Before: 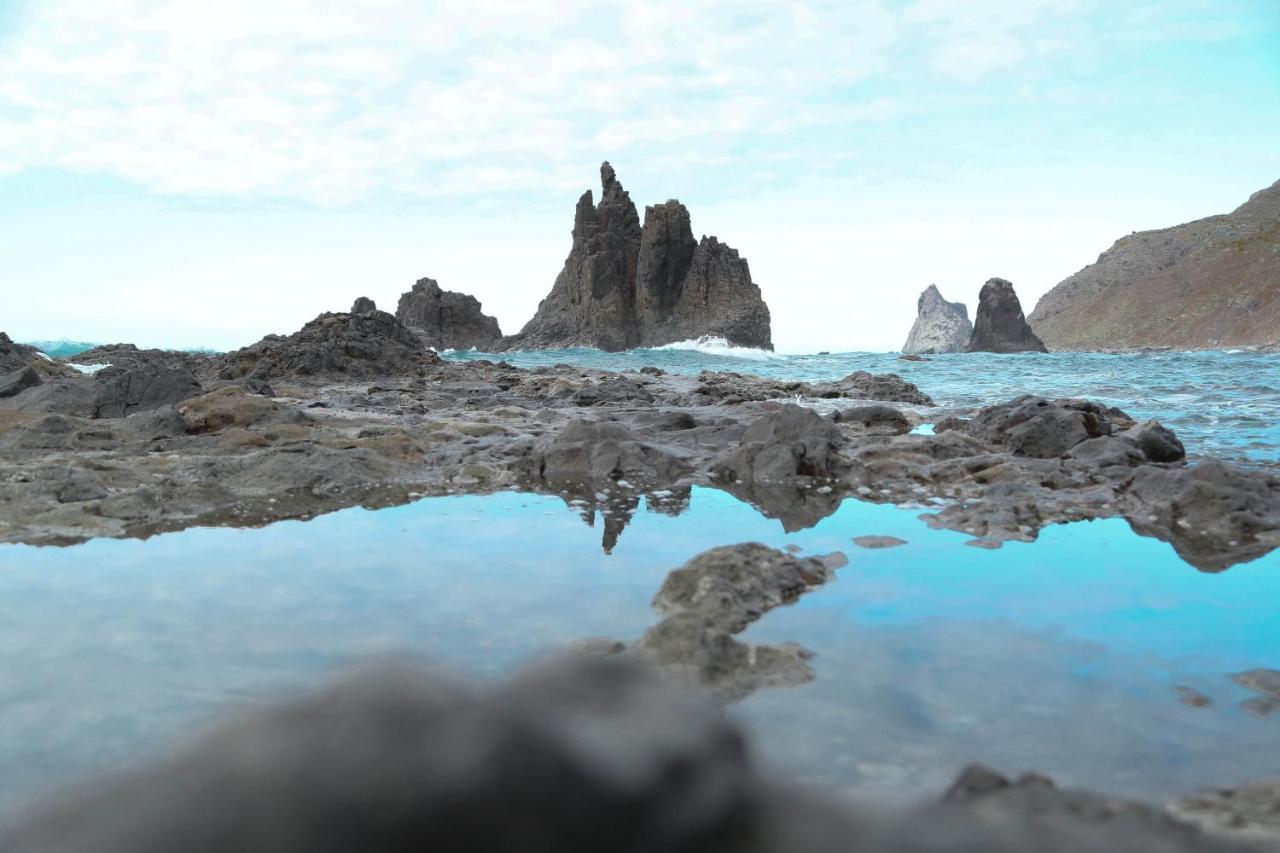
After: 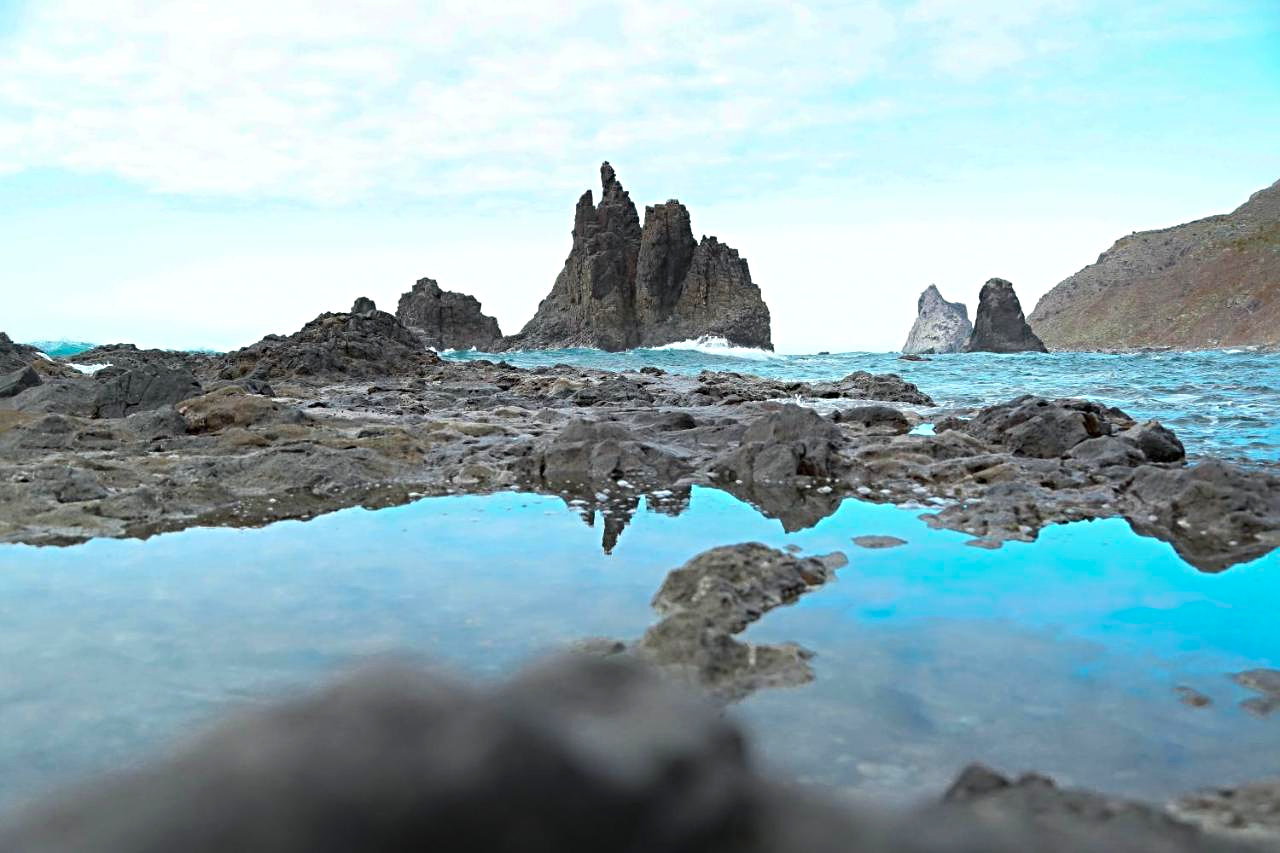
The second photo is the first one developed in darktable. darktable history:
contrast brightness saturation: contrast 0.09, saturation 0.28
sharpen: radius 4.883
